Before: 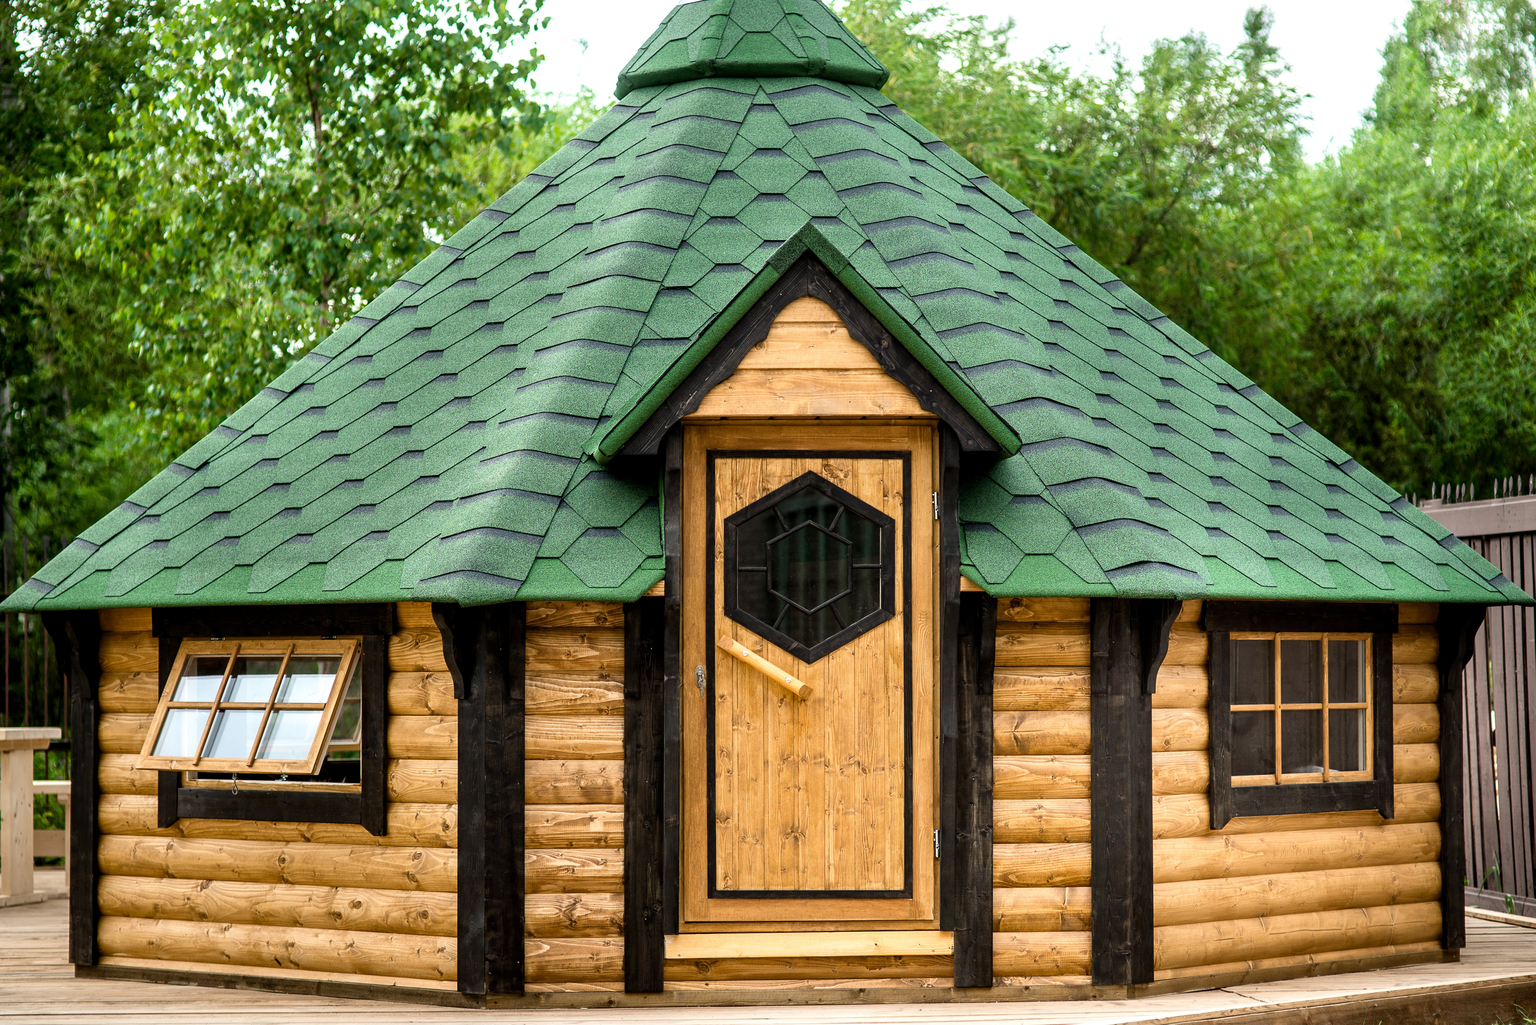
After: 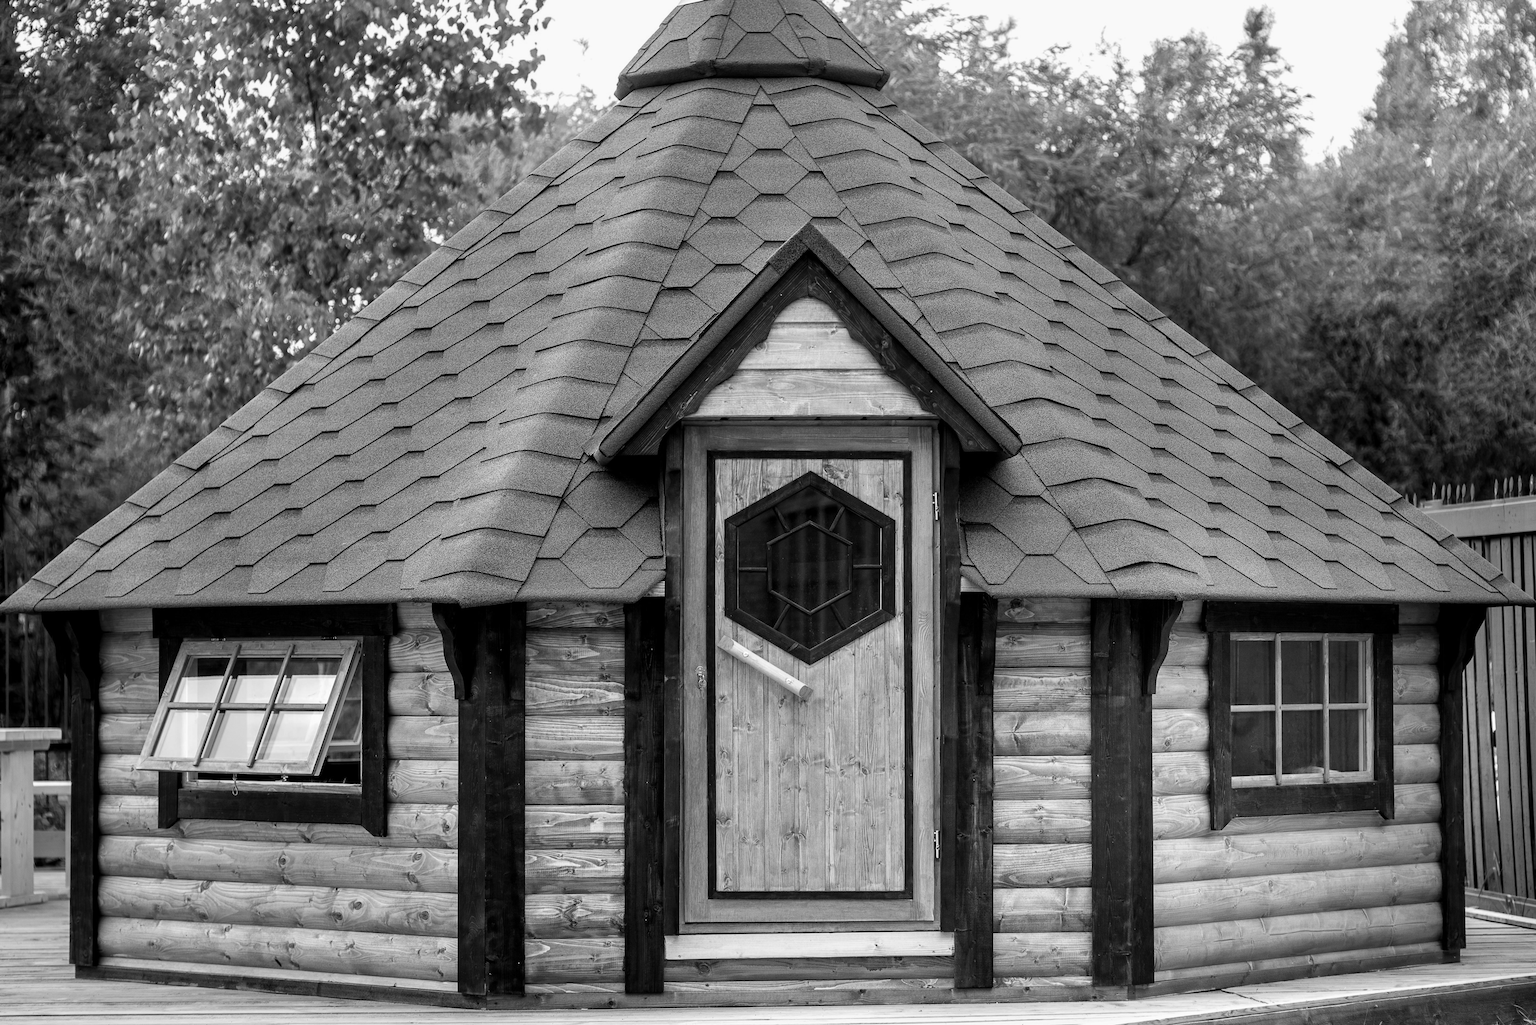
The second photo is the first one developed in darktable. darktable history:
color zones: curves: ch0 [(0, 0.5) (0.125, 0.4) (0.25, 0.5) (0.375, 0.4) (0.5, 0.4) (0.625, 0.35) (0.75, 0.35) (0.875, 0.5)]; ch1 [(0, 0.35) (0.125, 0.45) (0.25, 0.35) (0.375, 0.35) (0.5, 0.35) (0.625, 0.35) (0.75, 0.45) (0.875, 0.35)]; ch2 [(0, 0.6) (0.125, 0.5) (0.25, 0.5) (0.375, 0.6) (0.5, 0.6) (0.625, 0.5) (0.75, 0.5) (0.875, 0.5)]
monochrome: a 32, b 64, size 2.3
